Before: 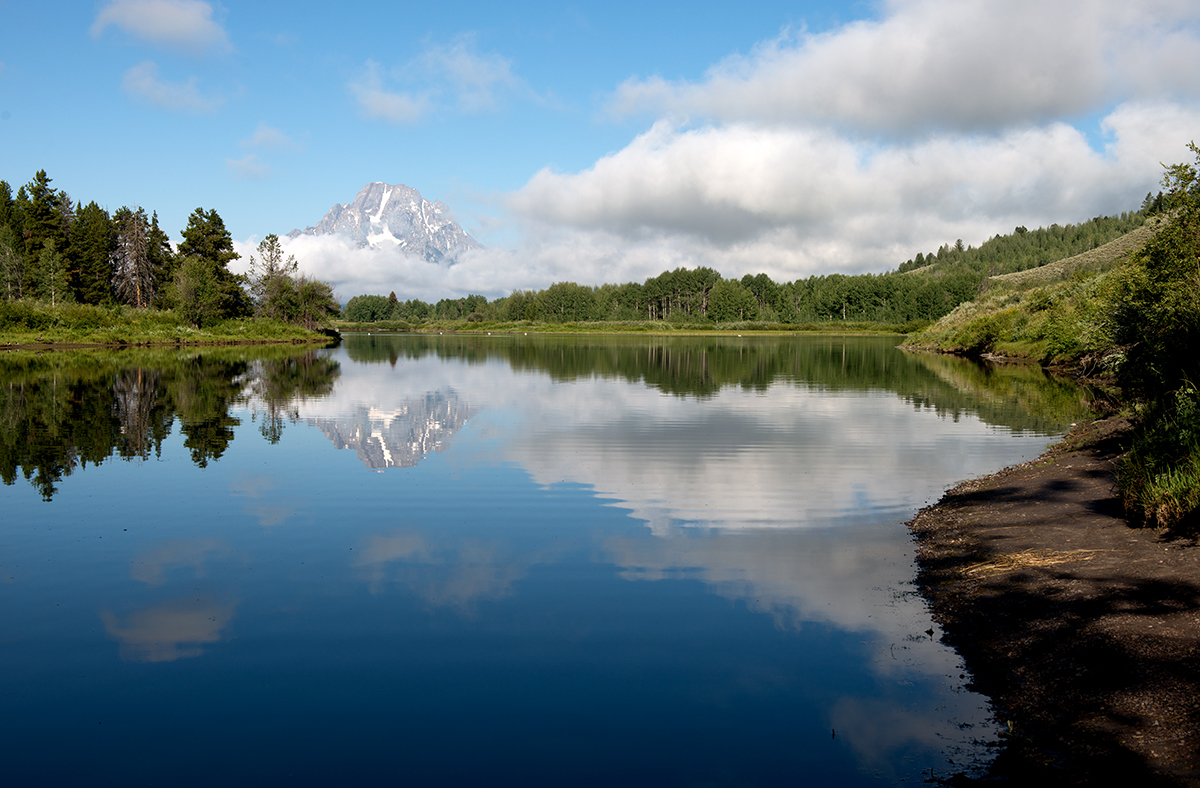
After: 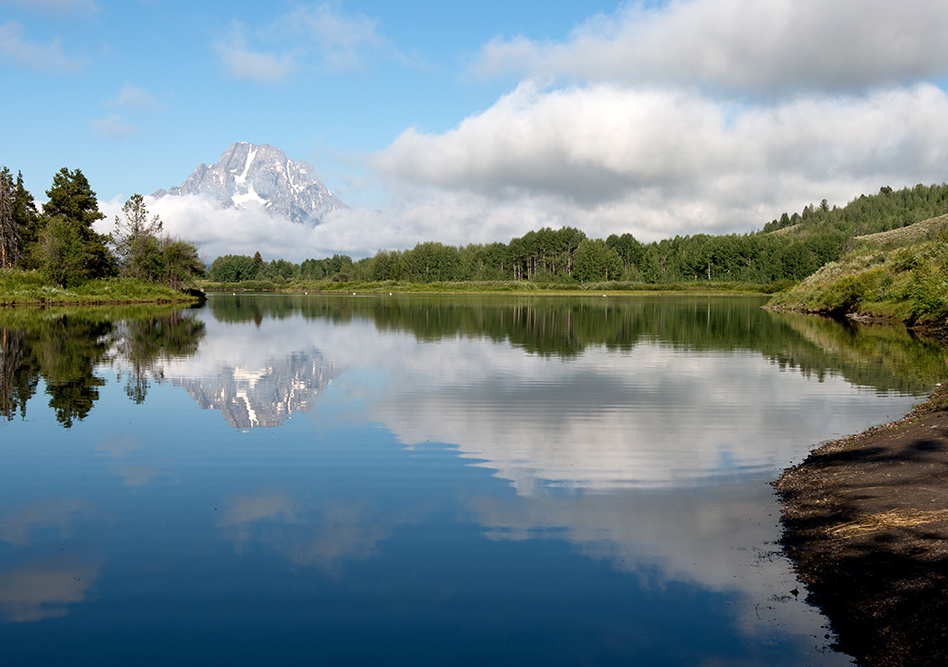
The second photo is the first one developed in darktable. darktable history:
crop: left 11.331%, top 5.113%, right 9.594%, bottom 10.209%
